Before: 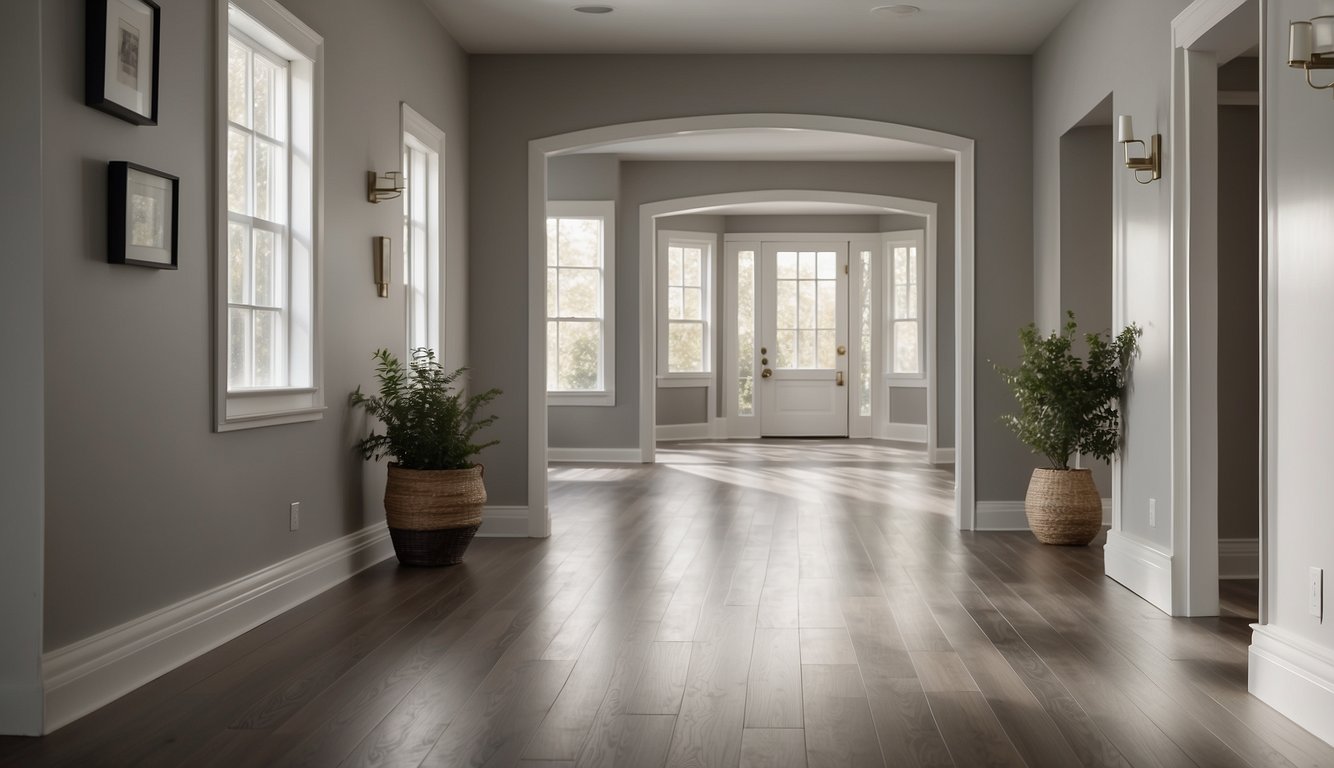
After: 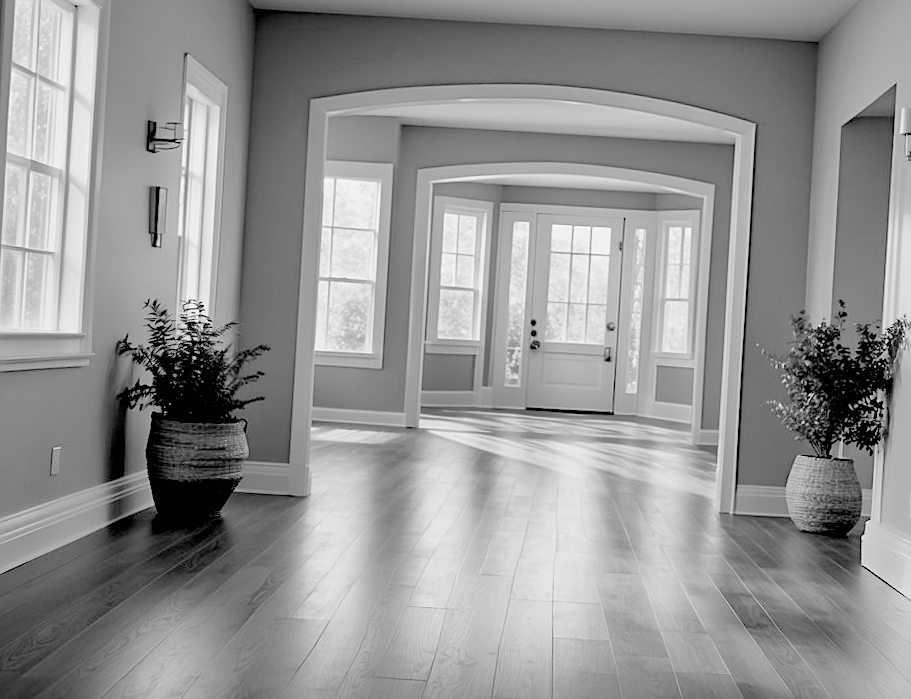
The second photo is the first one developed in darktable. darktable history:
crop and rotate: angle -3.27°, left 14.277%, top 0.028%, right 10.766%, bottom 0.028%
exposure: black level correction 0, exposure 1.4 EV, compensate highlight preservation false
filmic rgb: black relative exposure -7.65 EV, white relative exposure 4.56 EV, hardness 3.61
rgb levels: levels [[0.029, 0.461, 0.922], [0, 0.5, 1], [0, 0.5, 1]]
haze removal: compatibility mode true, adaptive false
sharpen: on, module defaults
shadows and highlights: shadows 40, highlights -60
color calibration: output gray [0.23, 0.37, 0.4, 0], gray › normalize channels true, illuminant same as pipeline (D50), adaptation XYZ, x 0.346, y 0.359, gamut compression 0
